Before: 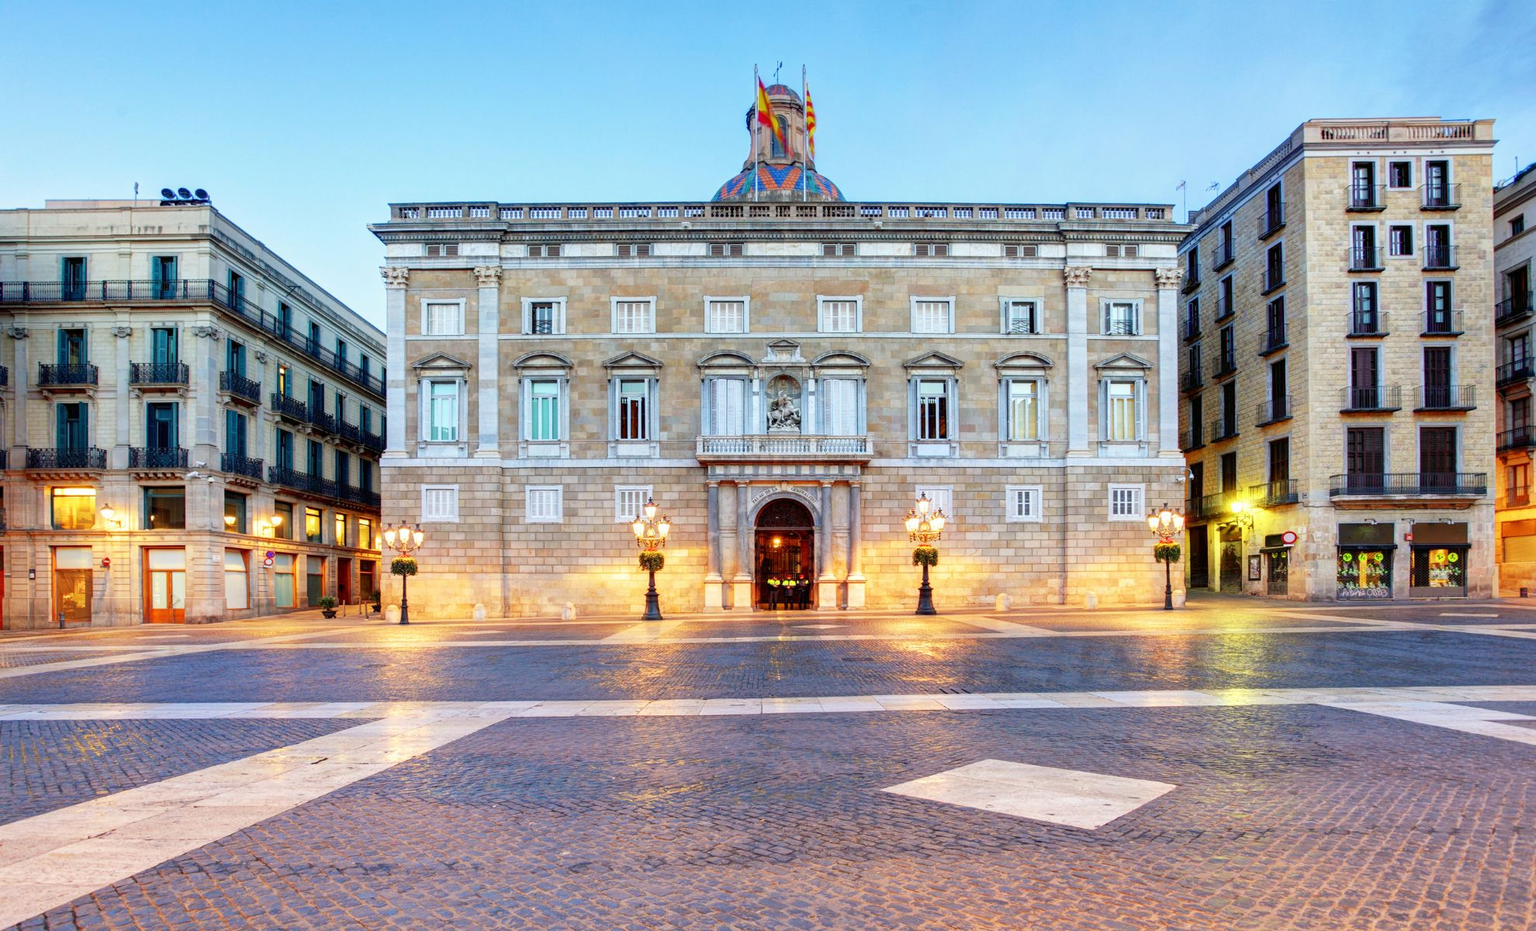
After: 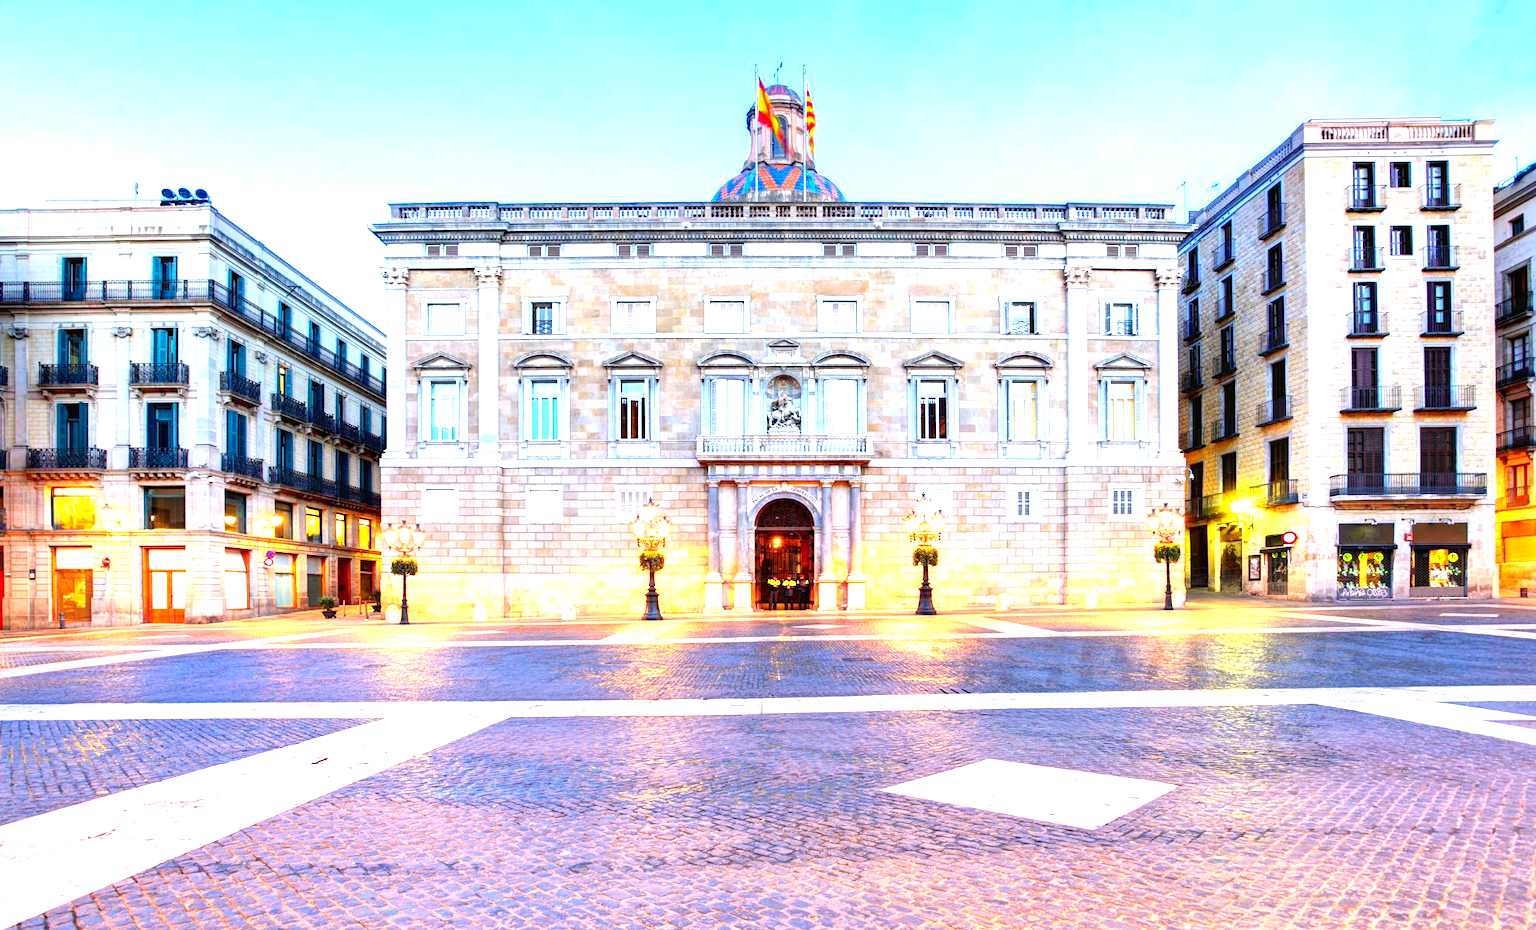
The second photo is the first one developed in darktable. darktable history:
color balance: contrast 8.5%, output saturation 105%
exposure: black level correction 0, exposure 1 EV, compensate exposure bias true, compensate highlight preservation false
white balance: red 1.004, blue 1.096
